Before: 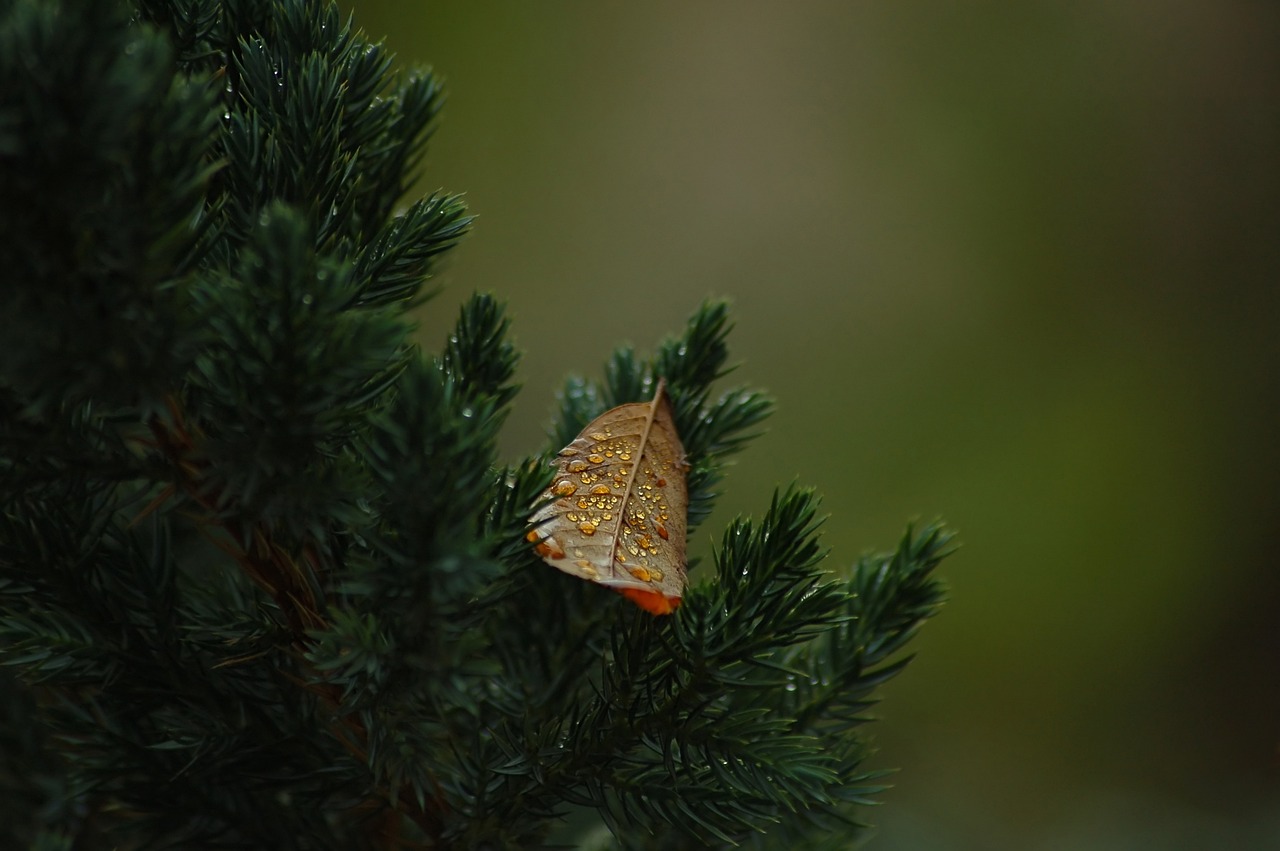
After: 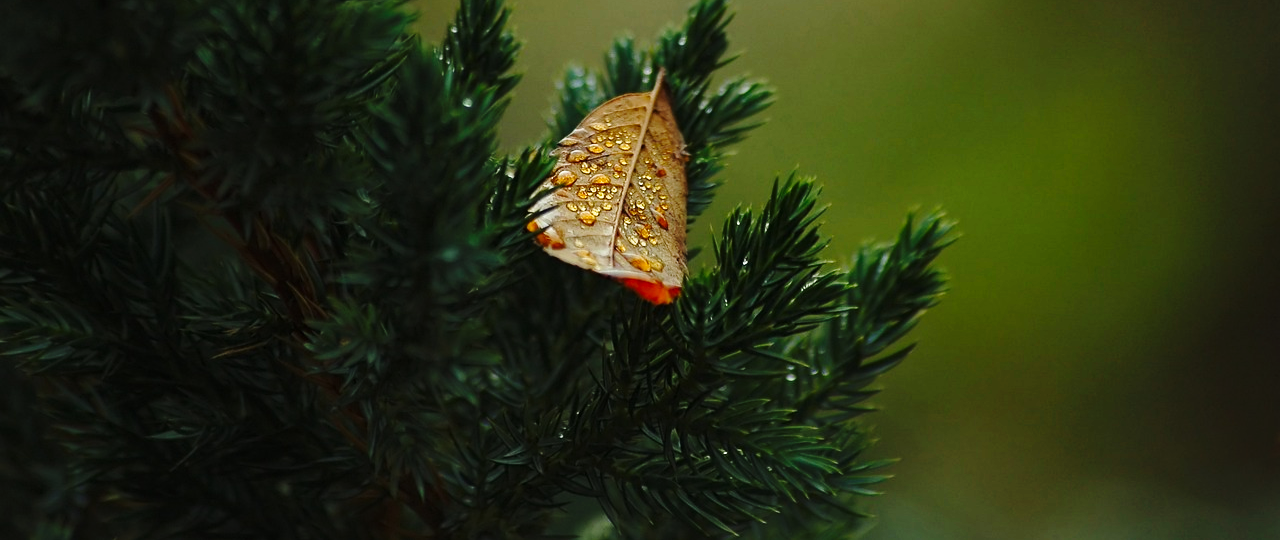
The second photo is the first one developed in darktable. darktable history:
base curve: curves: ch0 [(0, 0) (0.028, 0.03) (0.121, 0.232) (0.46, 0.748) (0.859, 0.968) (1, 1)], preserve colors none
crop and rotate: top 36.435%
